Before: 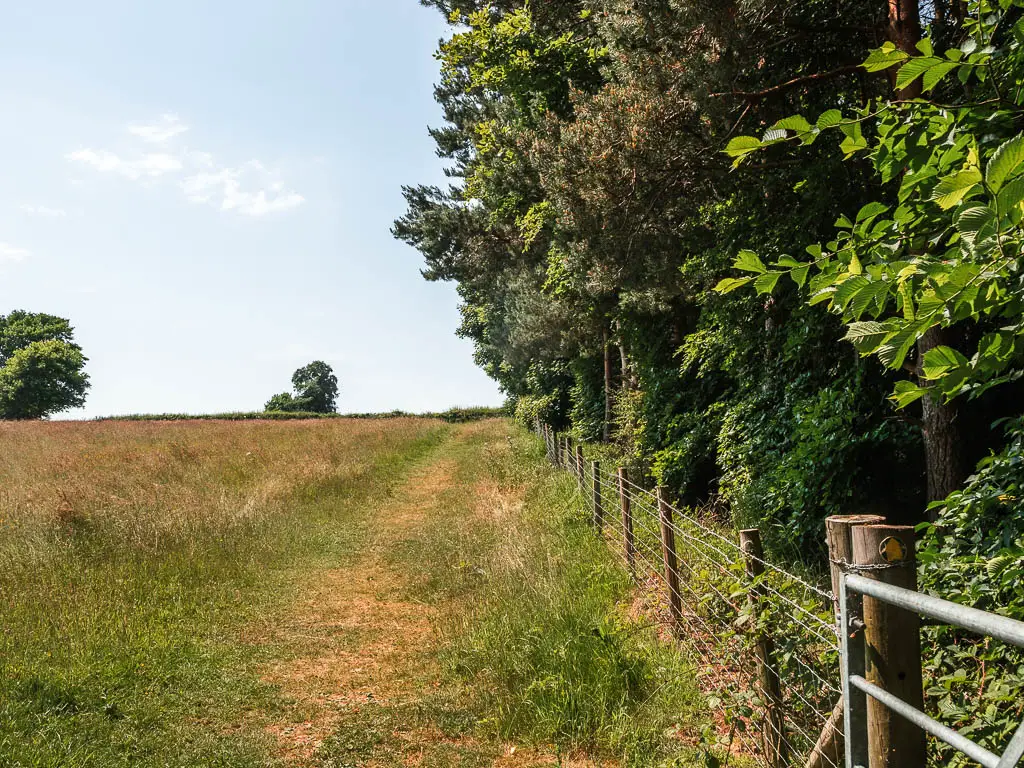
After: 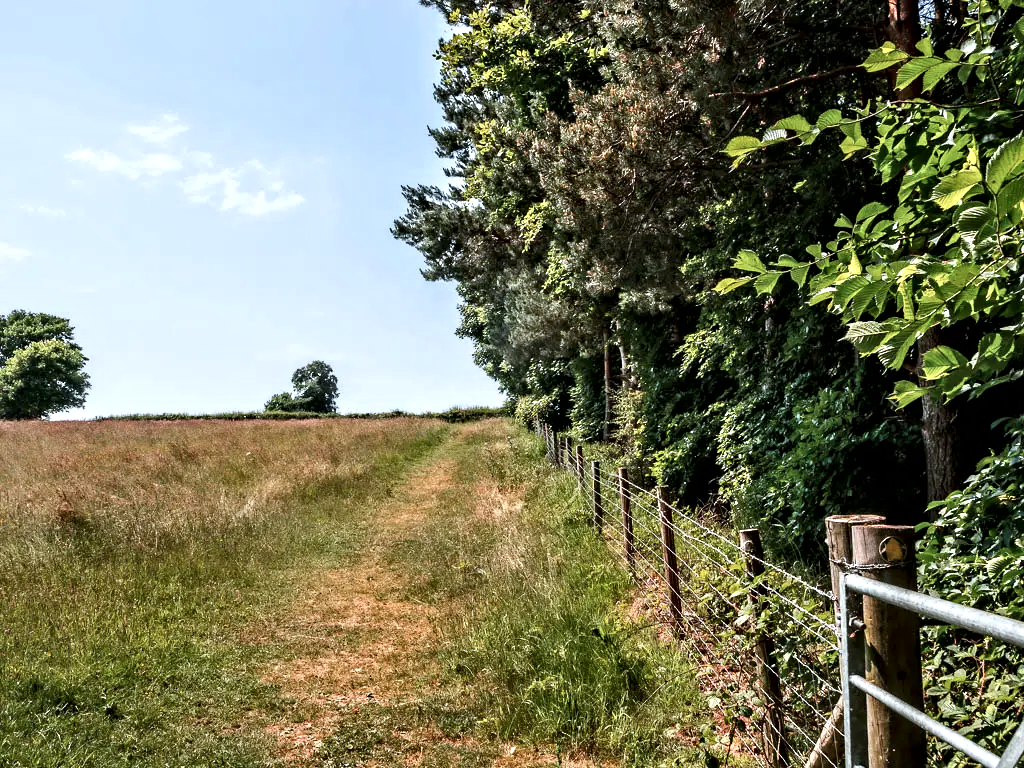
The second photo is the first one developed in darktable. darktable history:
contrast equalizer: octaves 7, y [[0.511, 0.558, 0.631, 0.632, 0.559, 0.512], [0.5 ×6], [0.507, 0.559, 0.627, 0.644, 0.647, 0.647], [0 ×6], [0 ×6]]
color correction: highlights a* -0.666, highlights b* -9.38
